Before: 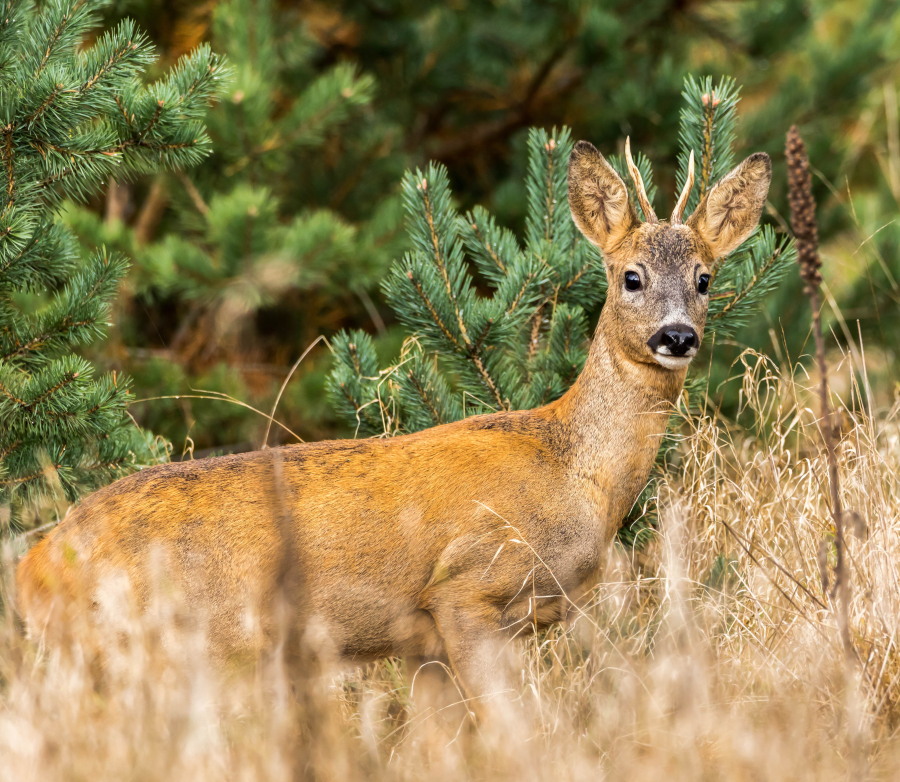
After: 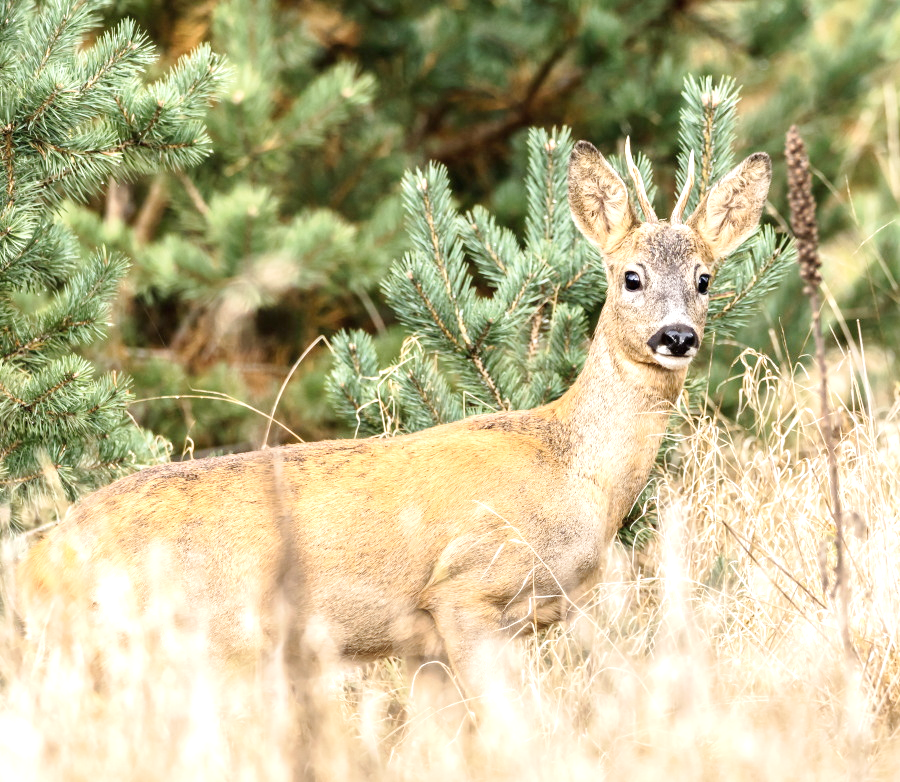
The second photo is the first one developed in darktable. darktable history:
exposure: black level correction 0, exposure 0.5 EV, compensate exposure bias true, compensate highlight preservation false
tone equalizer: on, module defaults
tone curve: curves: ch0 [(0, 0) (0.003, 0.004) (0.011, 0.014) (0.025, 0.032) (0.044, 0.057) (0.069, 0.089) (0.1, 0.128) (0.136, 0.174) (0.177, 0.227) (0.224, 0.287) (0.277, 0.354) (0.335, 0.427) (0.399, 0.507) (0.468, 0.582) (0.543, 0.653) (0.623, 0.726) (0.709, 0.799) (0.801, 0.876) (0.898, 0.937) (1, 1)], preserve colors none
contrast brightness saturation: contrast 0.06, brightness -0.01, saturation -0.23
